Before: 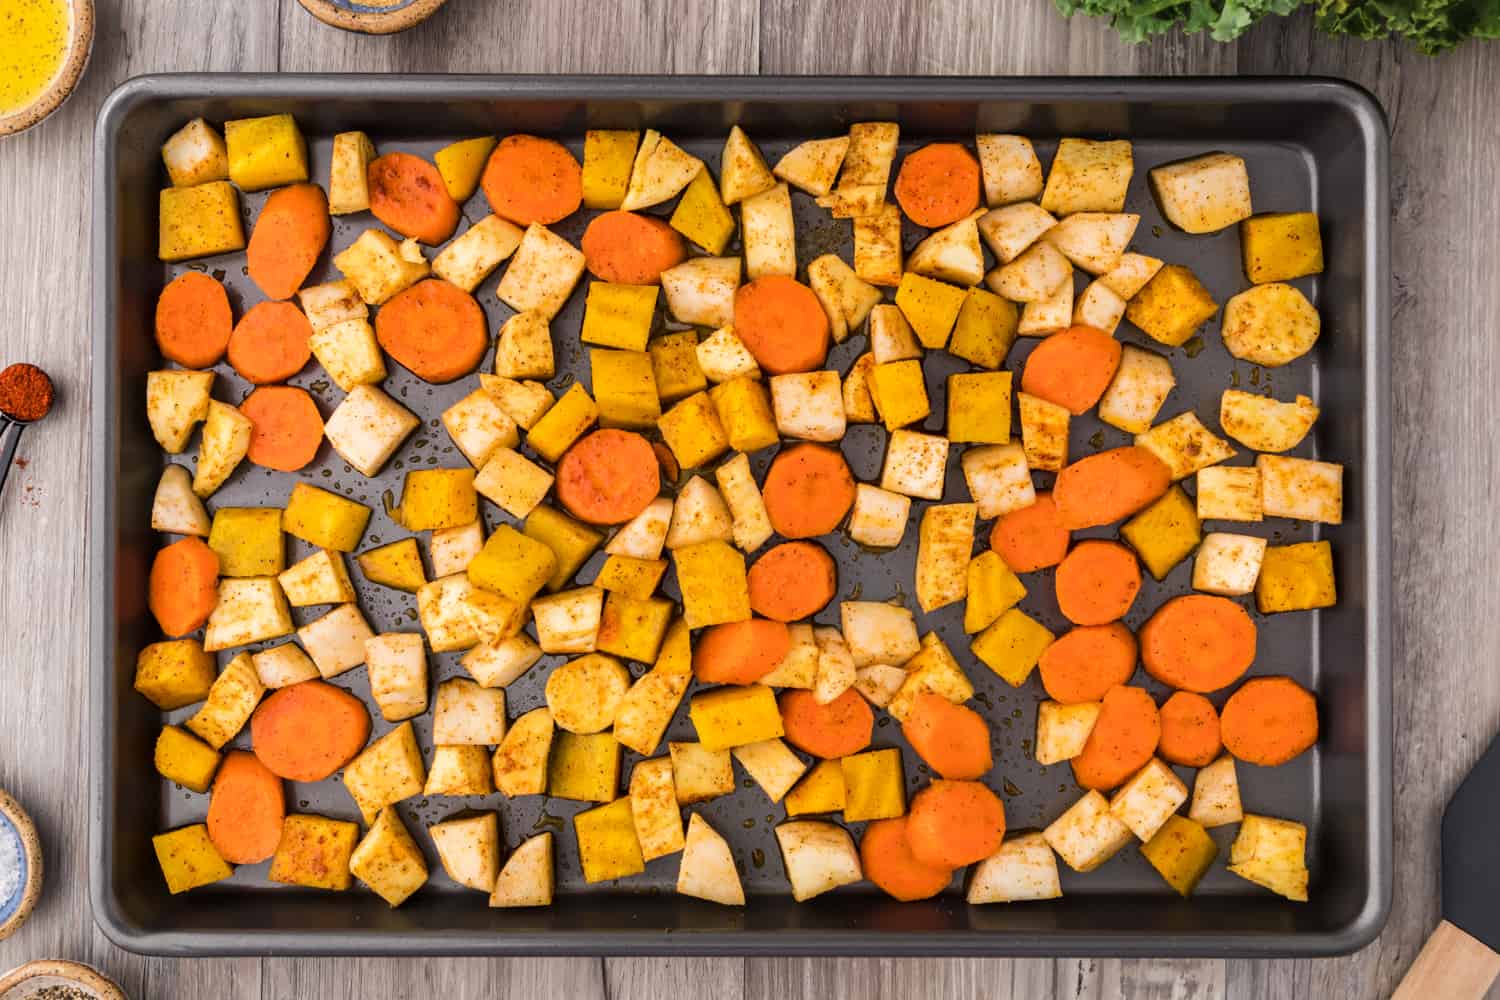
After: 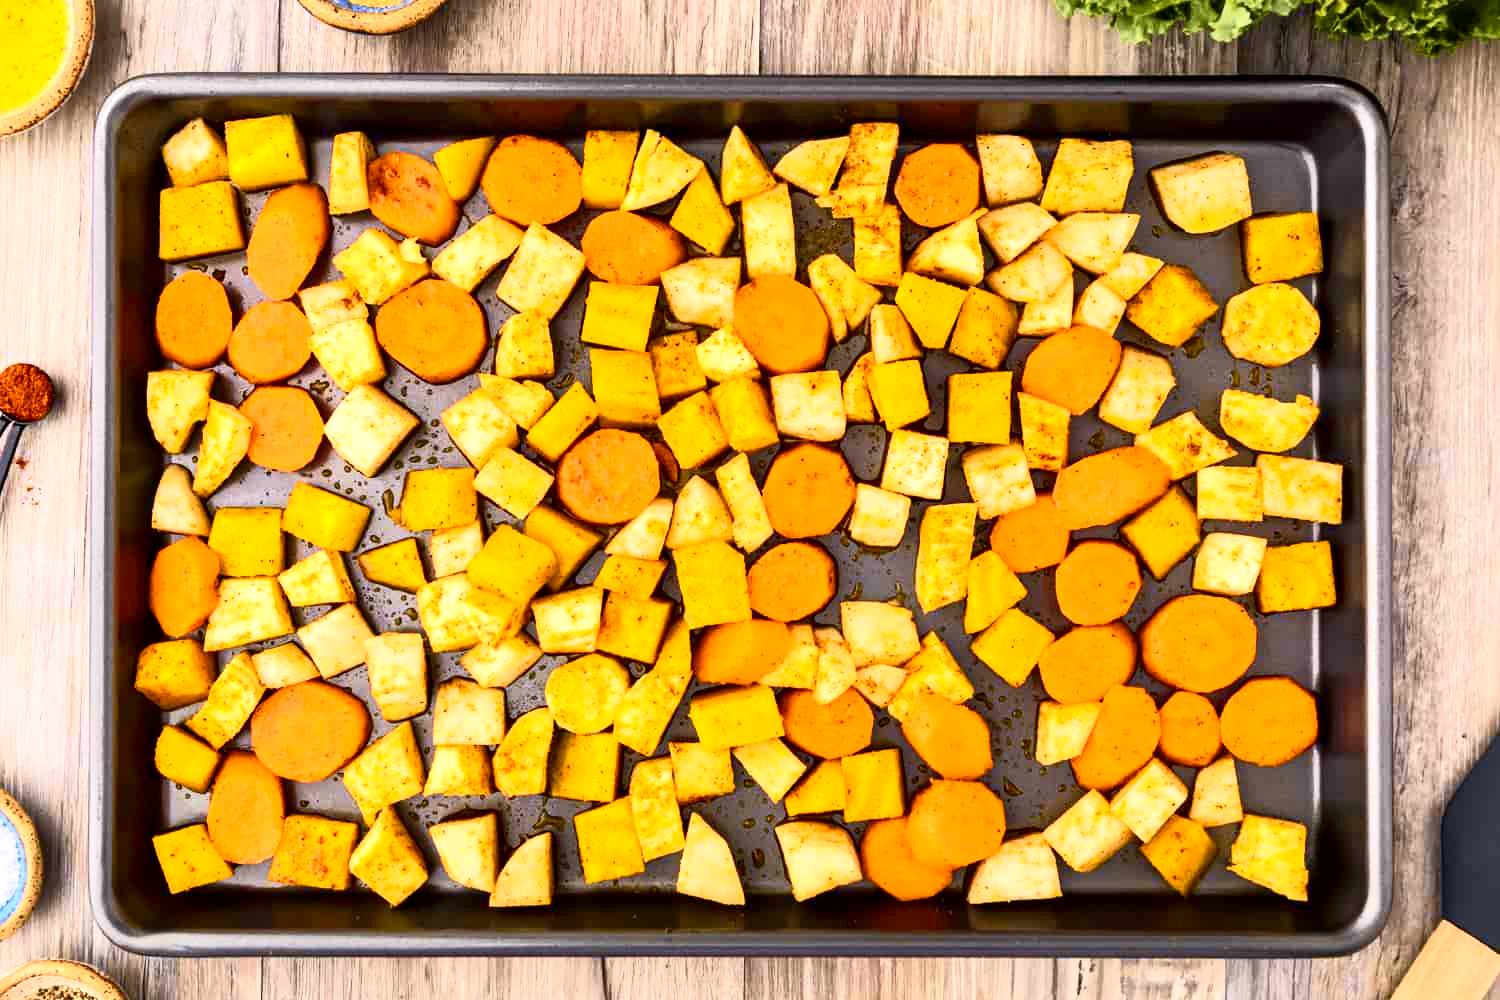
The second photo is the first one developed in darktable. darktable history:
color contrast: green-magenta contrast 0.8, blue-yellow contrast 1.1, unbound 0
contrast brightness saturation: contrast 0.2, brightness 0.16, saturation 0.22
local contrast: mode bilateral grid, contrast 50, coarseness 50, detail 150%, midtone range 0.2
tone curve: curves: ch0 [(0, 0.013) (0.074, 0.044) (0.251, 0.234) (0.472, 0.511) (0.63, 0.752) (0.746, 0.866) (0.899, 0.956) (1, 1)]; ch1 [(0, 0) (0.08, 0.08) (0.347, 0.394) (0.455, 0.441) (0.5, 0.5) (0.517, 0.53) (0.563, 0.611) (0.617, 0.682) (0.756, 0.788) (0.92, 0.92) (1, 1)]; ch2 [(0, 0) (0.096, 0.056) (0.304, 0.204) (0.5, 0.5) (0.539, 0.575) (0.597, 0.644) (0.92, 0.92) (1, 1)], color space Lab, independent channels, preserve colors none
